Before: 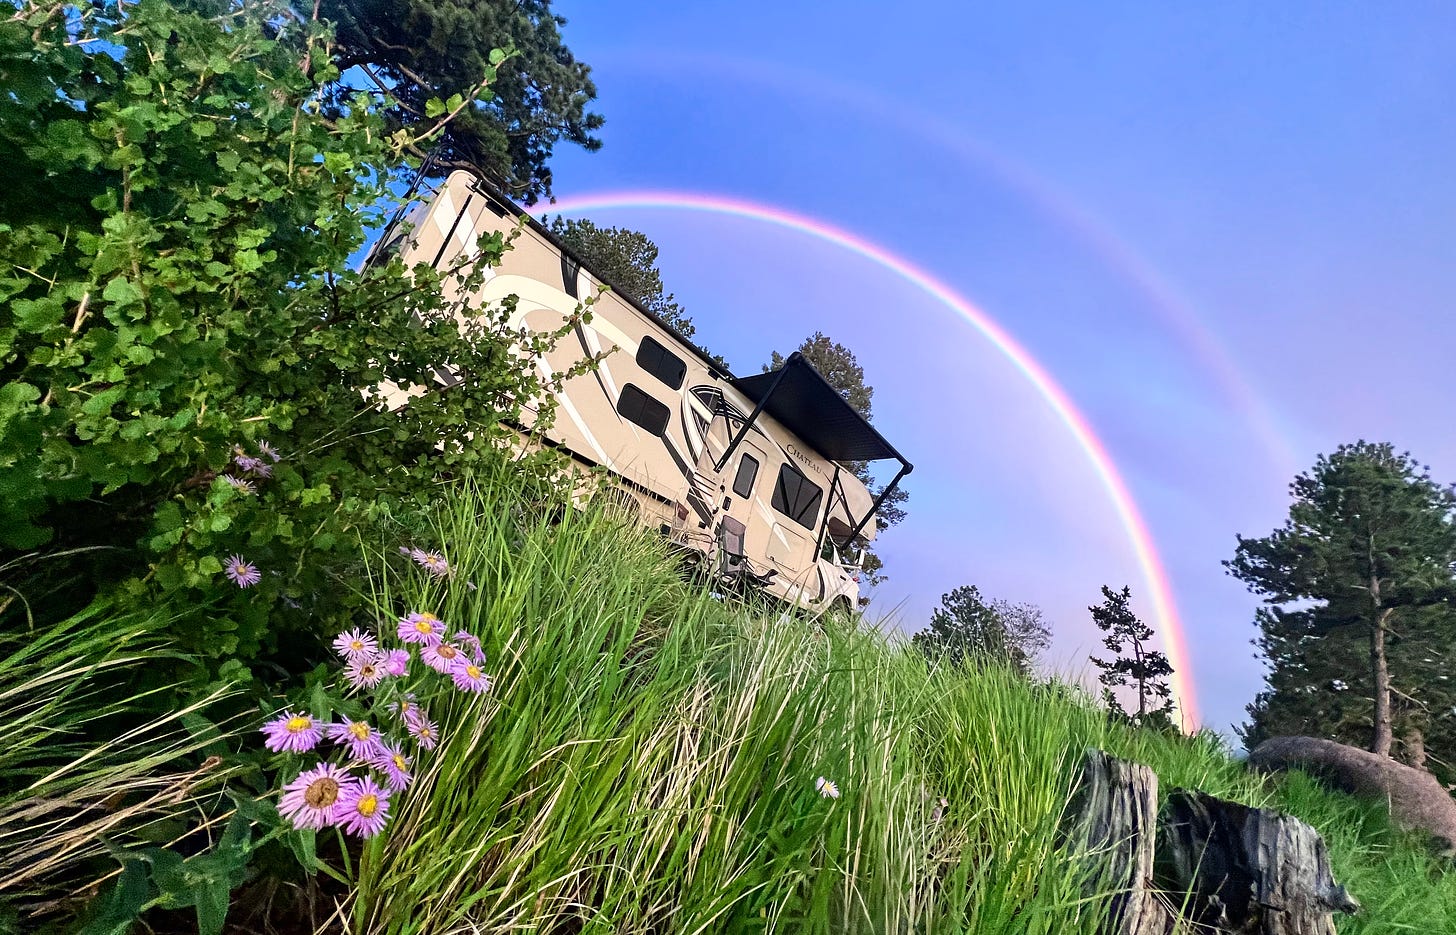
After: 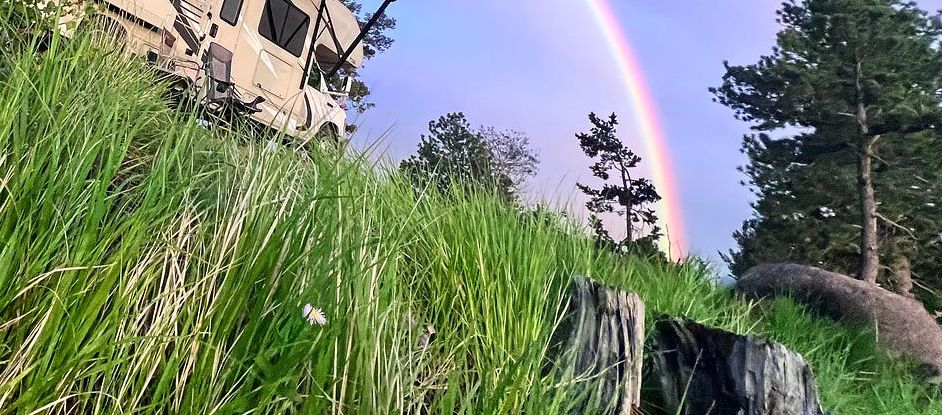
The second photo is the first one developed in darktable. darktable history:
crop and rotate: left 35.295%, top 50.693%, bottom 4.894%
